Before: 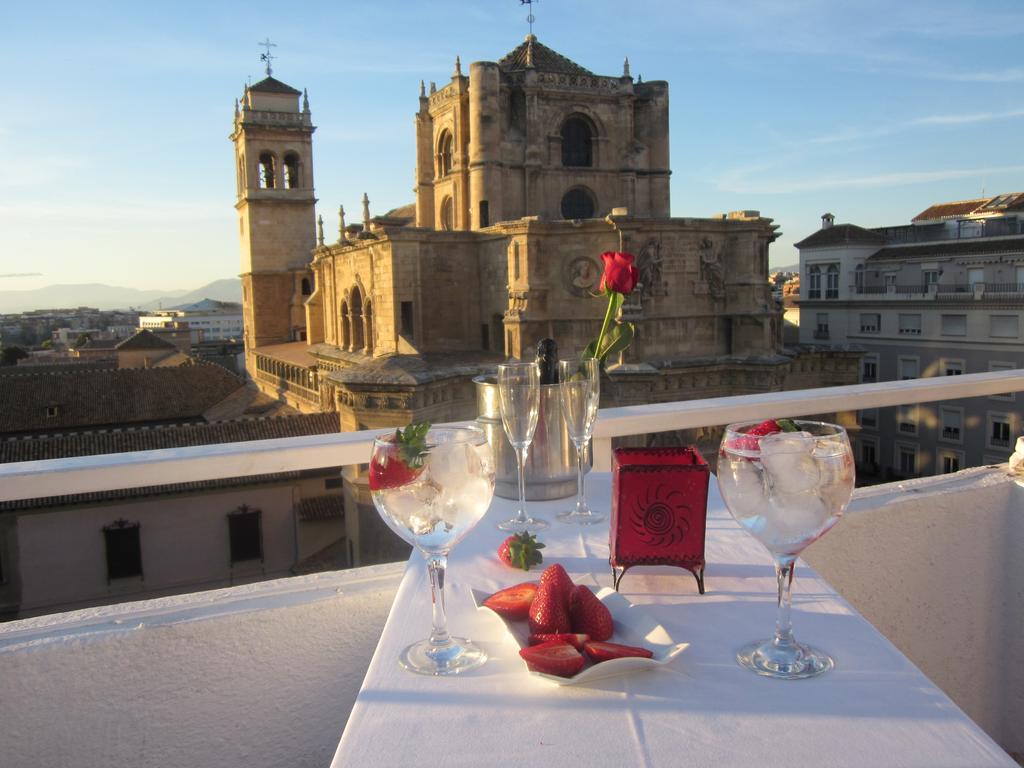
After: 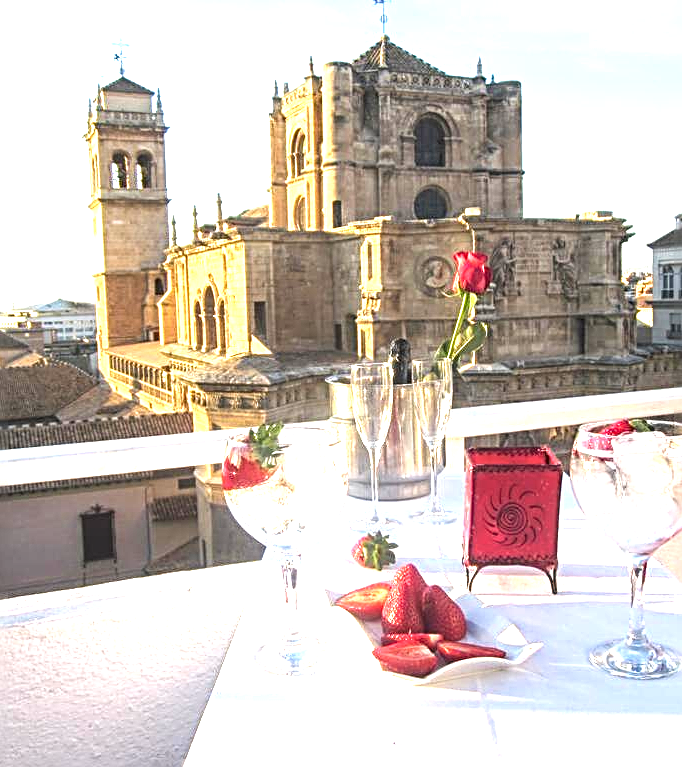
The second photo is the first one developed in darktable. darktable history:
local contrast: on, module defaults
crop and rotate: left 14.368%, right 18.97%
exposure: black level correction 0, exposure 1.709 EV, compensate highlight preservation false
sharpen: radius 3.065, amount 0.763
